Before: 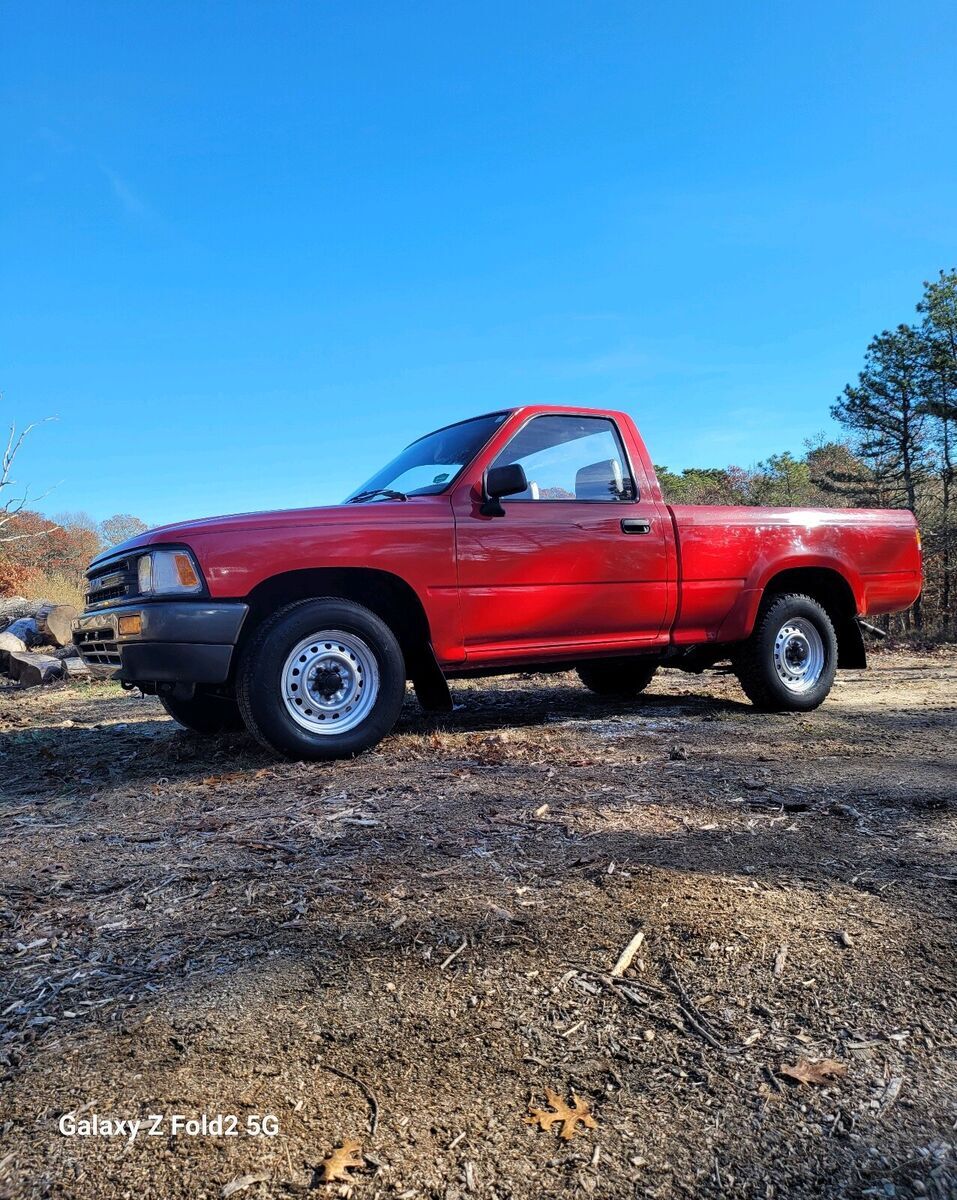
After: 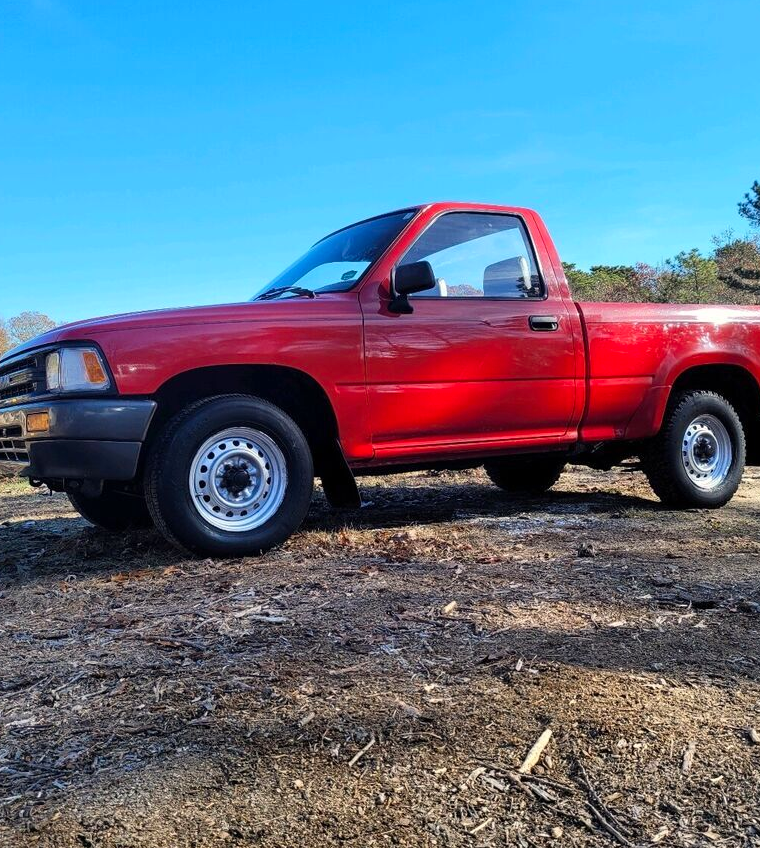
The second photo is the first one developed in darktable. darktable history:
crop: left 9.712%, top 16.928%, right 10.845%, bottom 12.332%
white balance: red 1.009, blue 0.985
contrast brightness saturation: contrast 0.1, brightness 0.03, saturation 0.09
